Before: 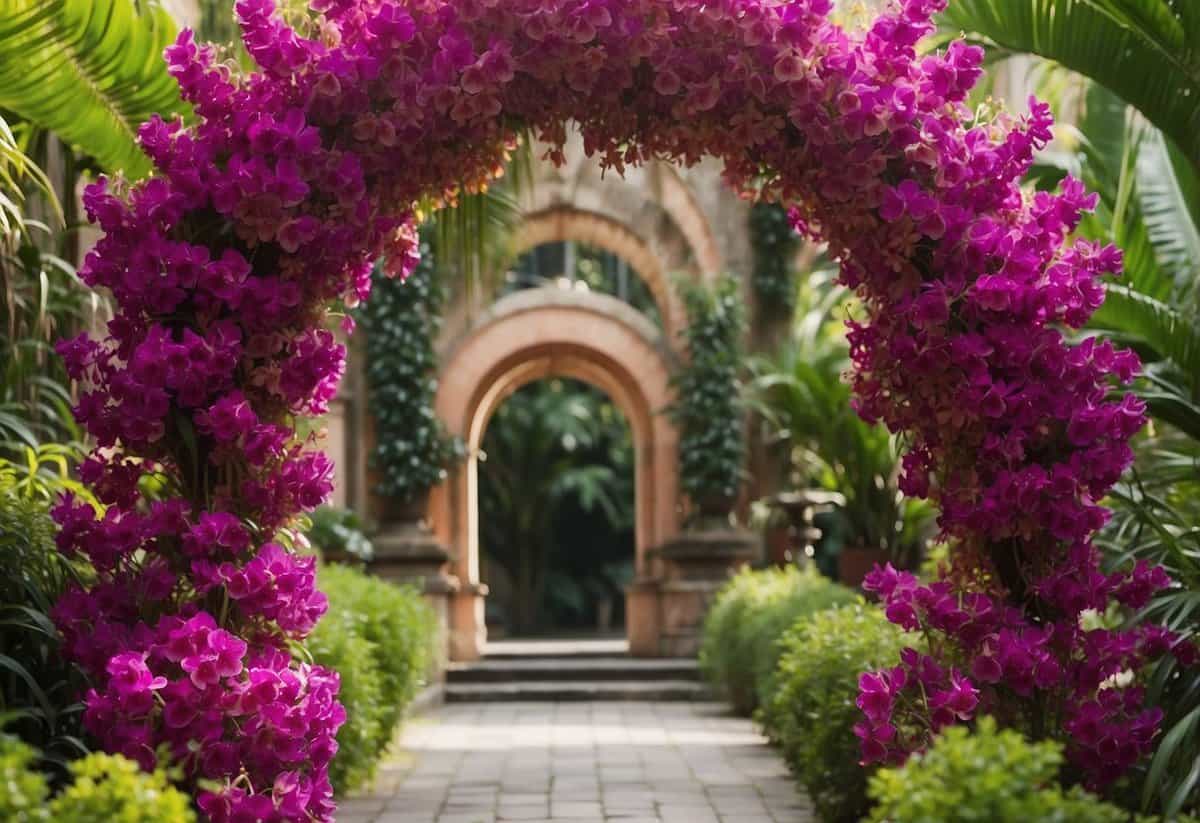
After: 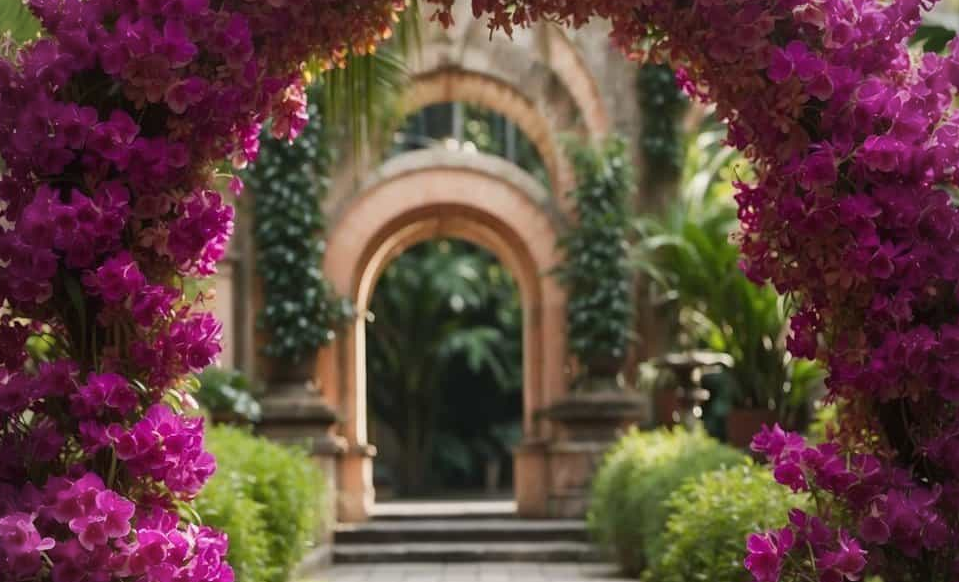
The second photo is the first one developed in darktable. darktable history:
crop: left 9.339%, top 16.921%, right 10.604%, bottom 12.331%
vignetting: fall-off radius 60.35%
